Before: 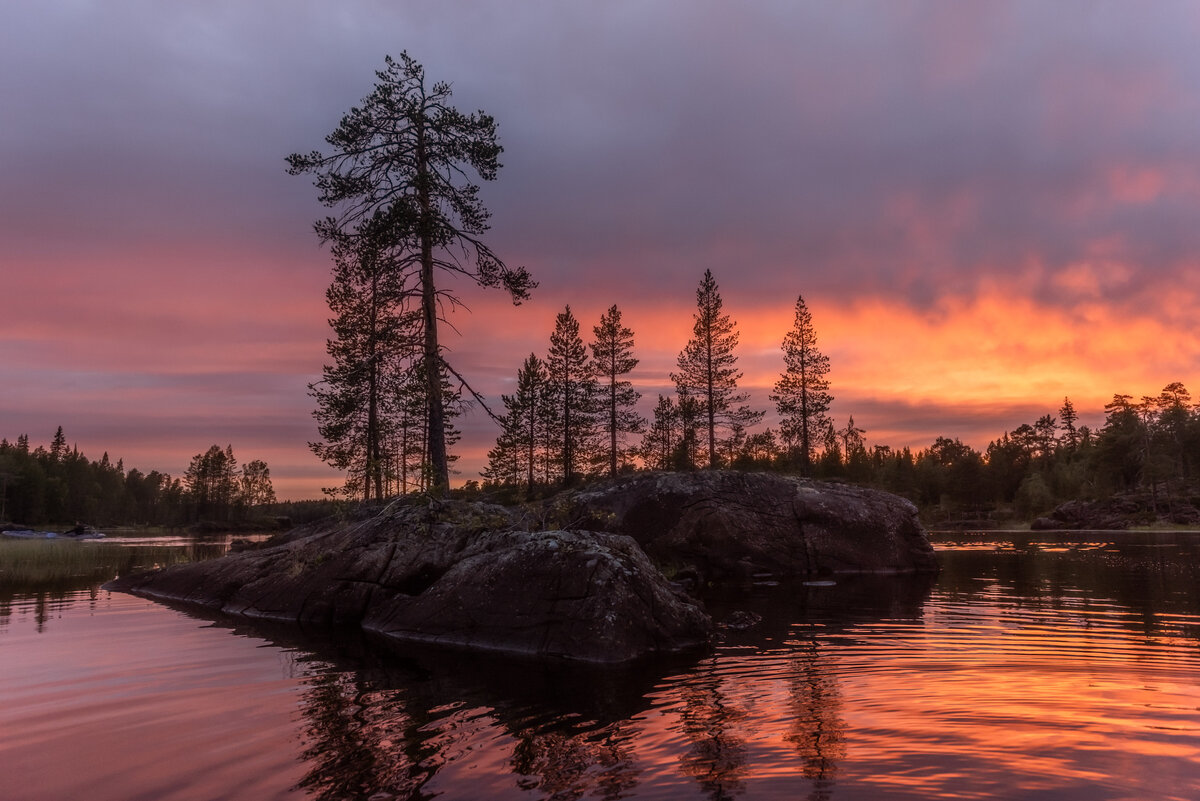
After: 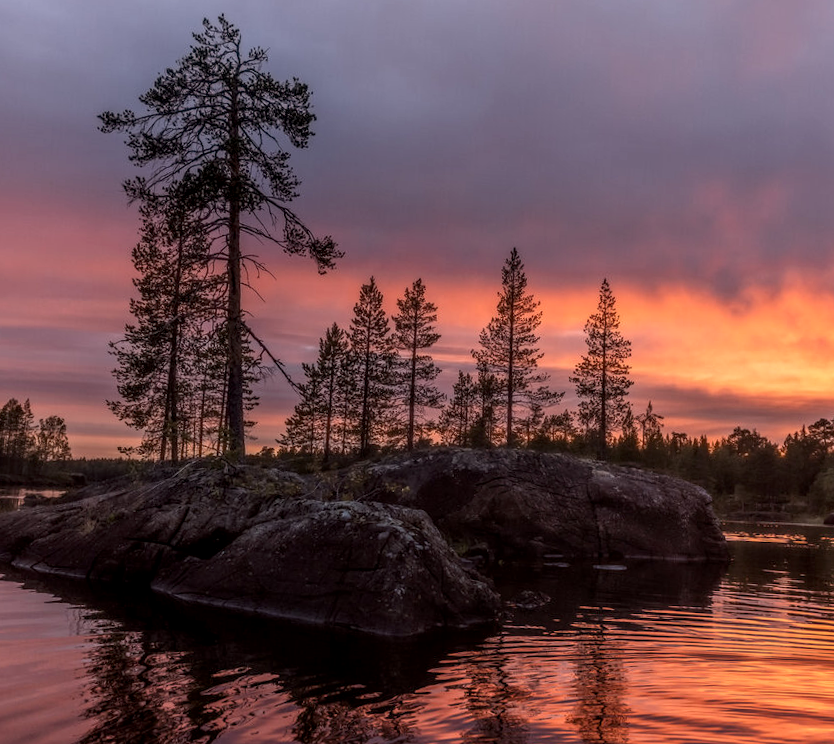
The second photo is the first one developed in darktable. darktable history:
crop and rotate: angle -2.89°, left 14.228%, top 0.026%, right 11.067%, bottom 0.07%
local contrast: on, module defaults
